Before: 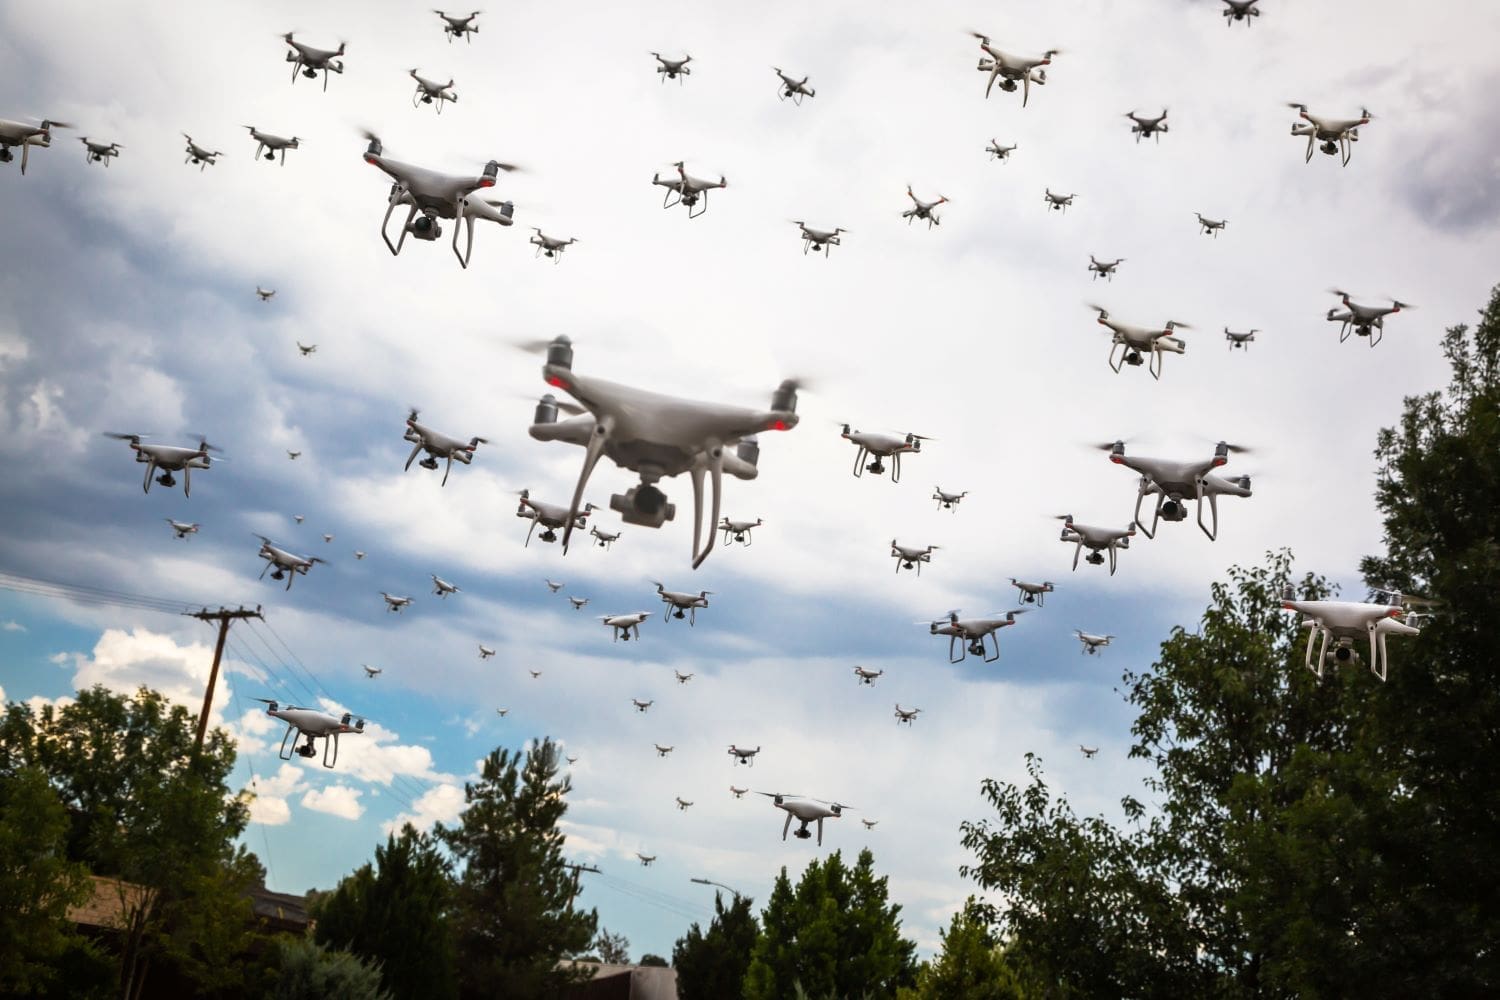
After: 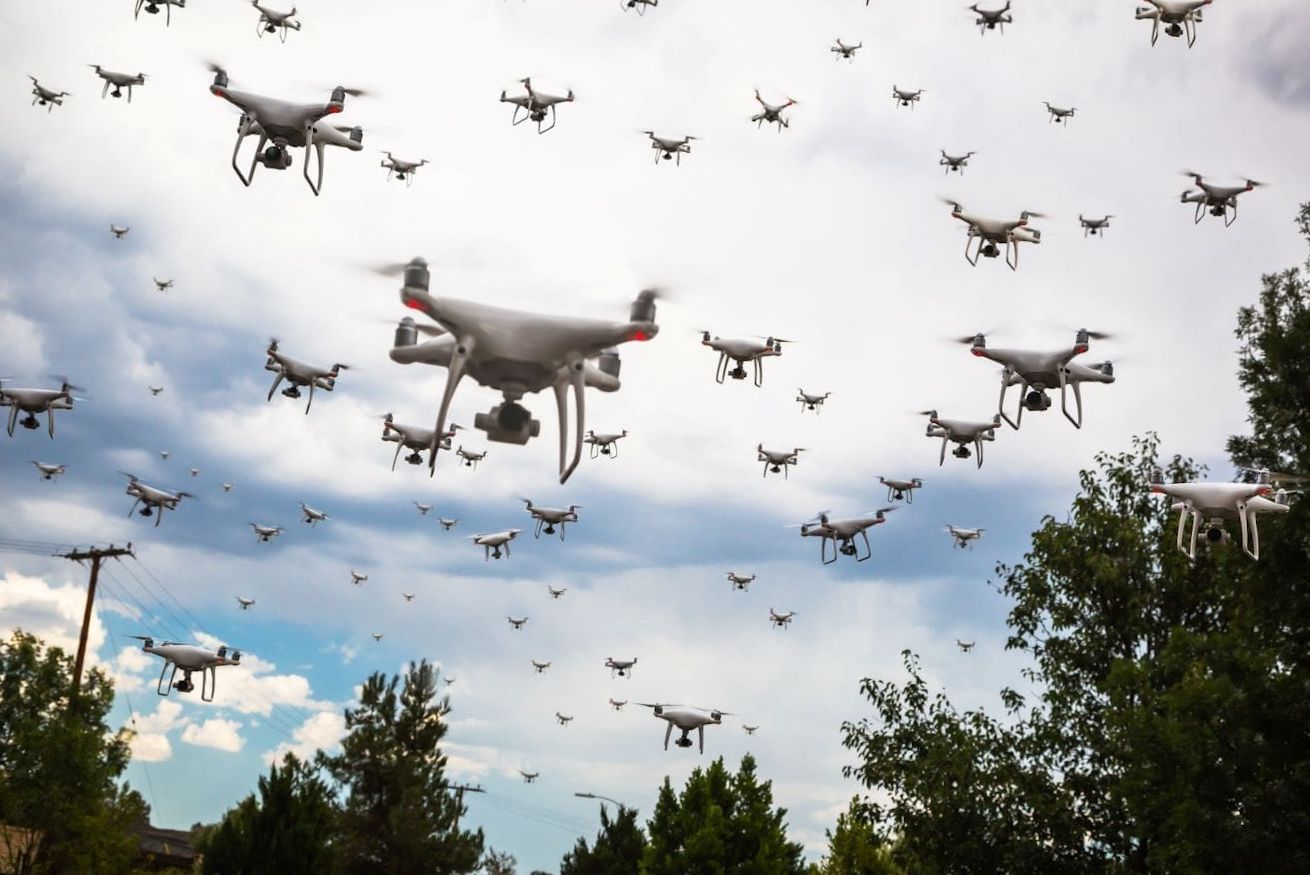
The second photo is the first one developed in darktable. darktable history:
crop and rotate: angle 3°, left 5.924%, top 5.719%
